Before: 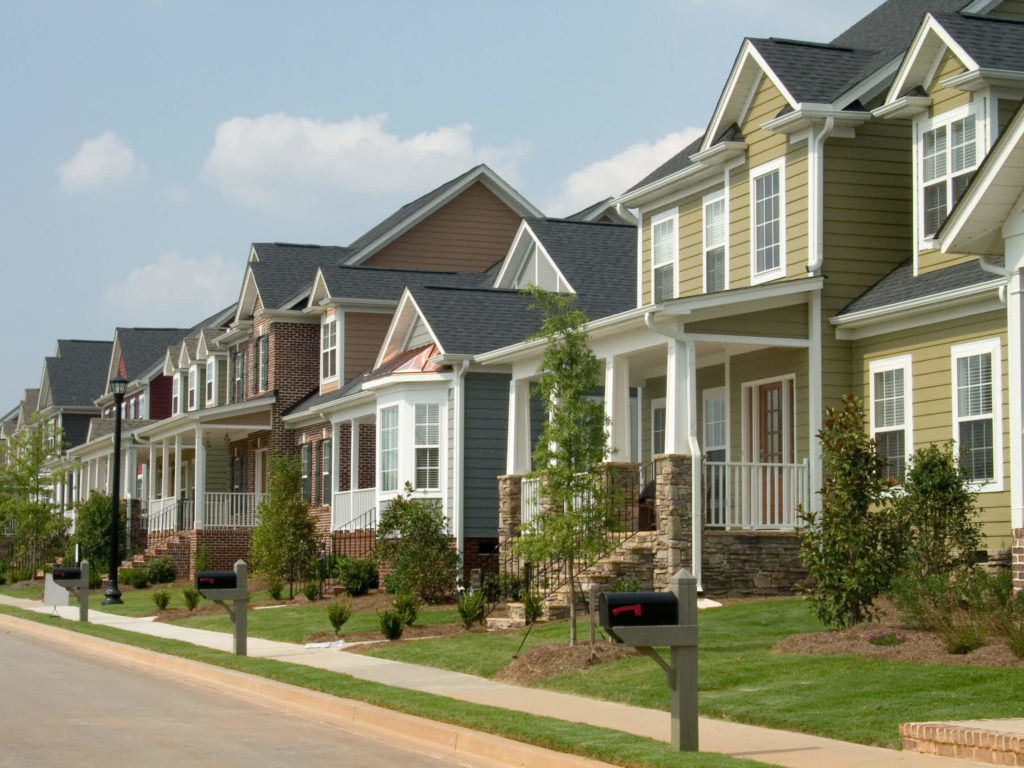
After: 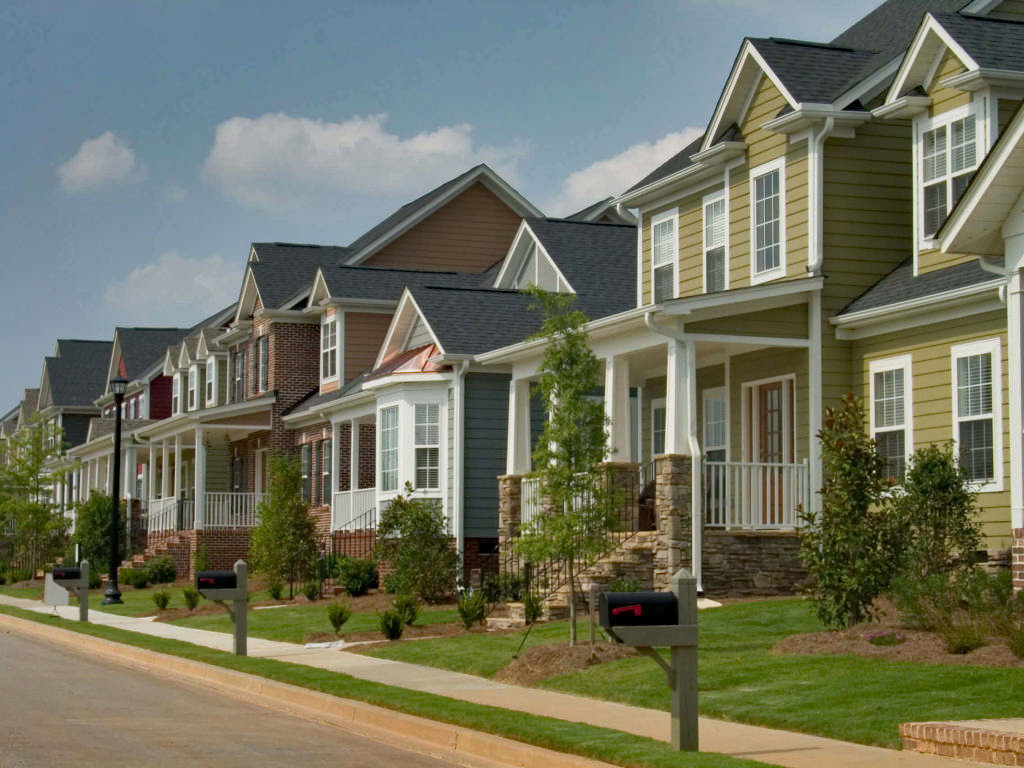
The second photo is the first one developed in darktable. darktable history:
haze removal: compatibility mode true
shadows and highlights: shadows 79.24, white point adjustment -9.19, highlights -61.39, soften with gaussian
